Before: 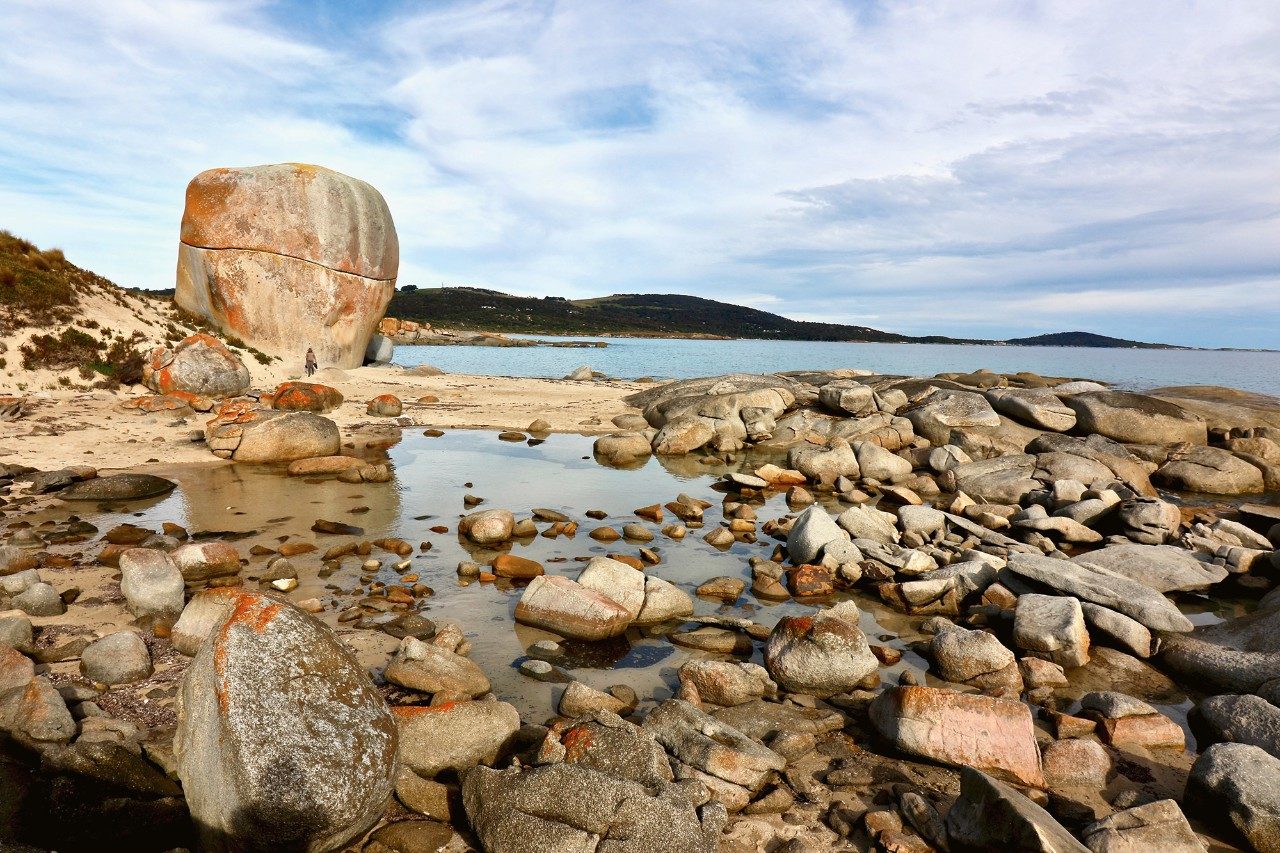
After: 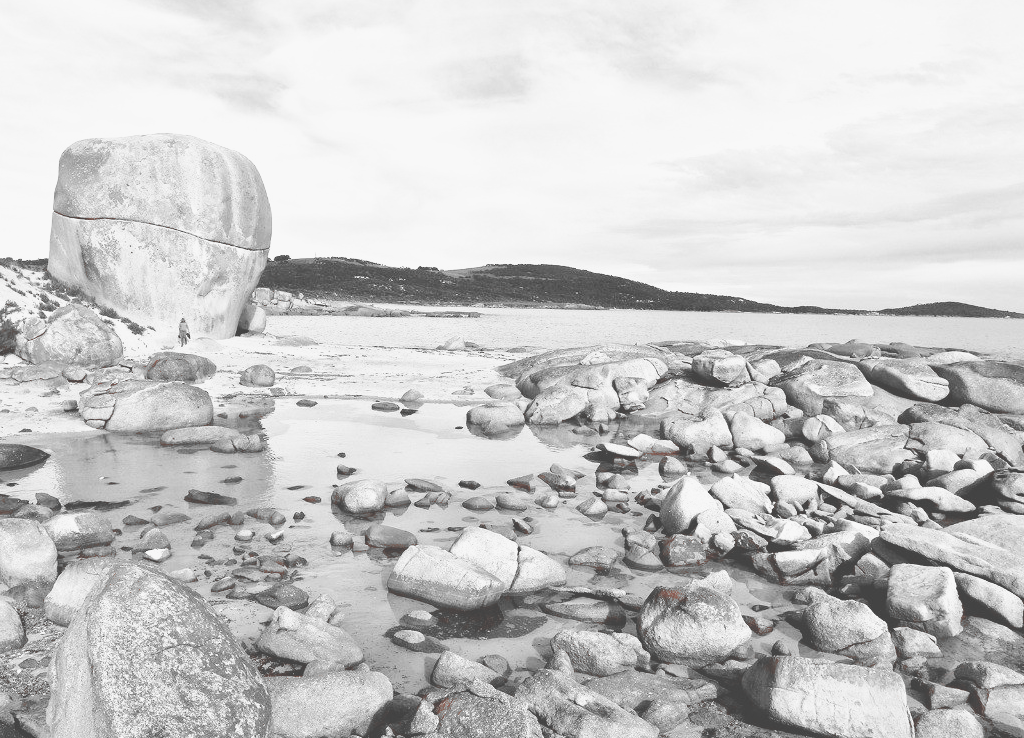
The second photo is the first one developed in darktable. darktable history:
crop: left 9.969%, top 3.521%, right 9.313%, bottom 9.553%
exposure: black level correction -0.028, compensate exposure bias true, compensate highlight preservation false
color zones: curves: ch1 [(0, 0.006) (0.094, 0.285) (0.171, 0.001) (0.429, 0.001) (0.571, 0.003) (0.714, 0.004) (0.857, 0.004) (1, 0.006)], mix 24.07%
base curve: curves: ch0 [(0, 0) (0.025, 0.046) (0.112, 0.277) (0.467, 0.74) (0.814, 0.929) (1, 0.942)], preserve colors none
